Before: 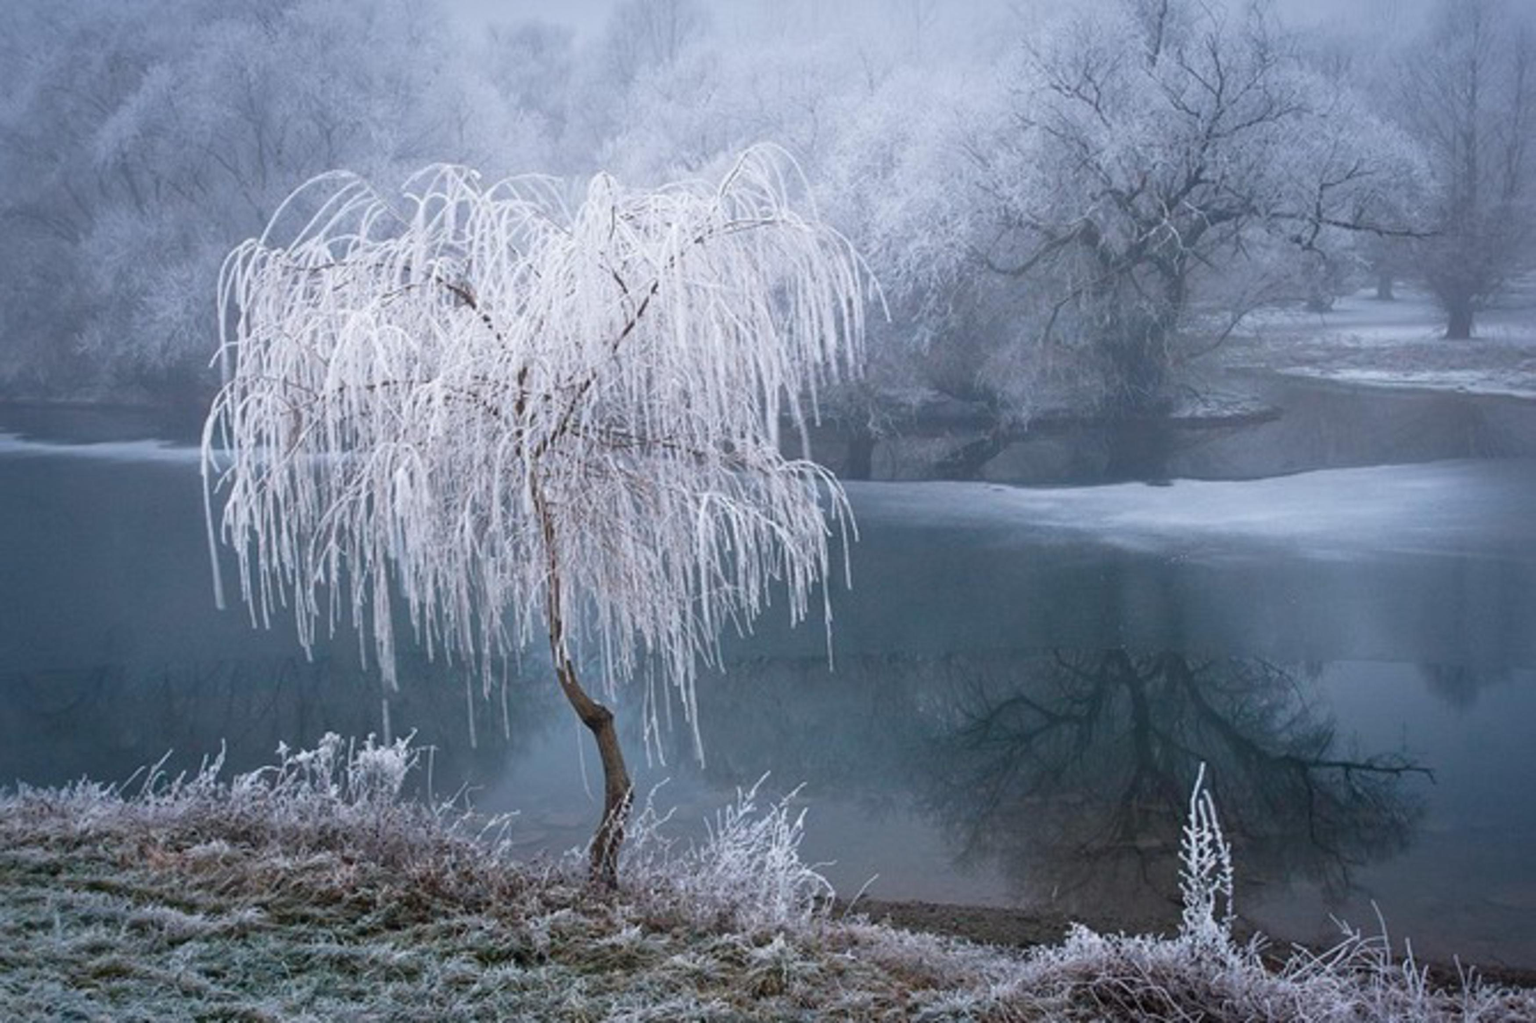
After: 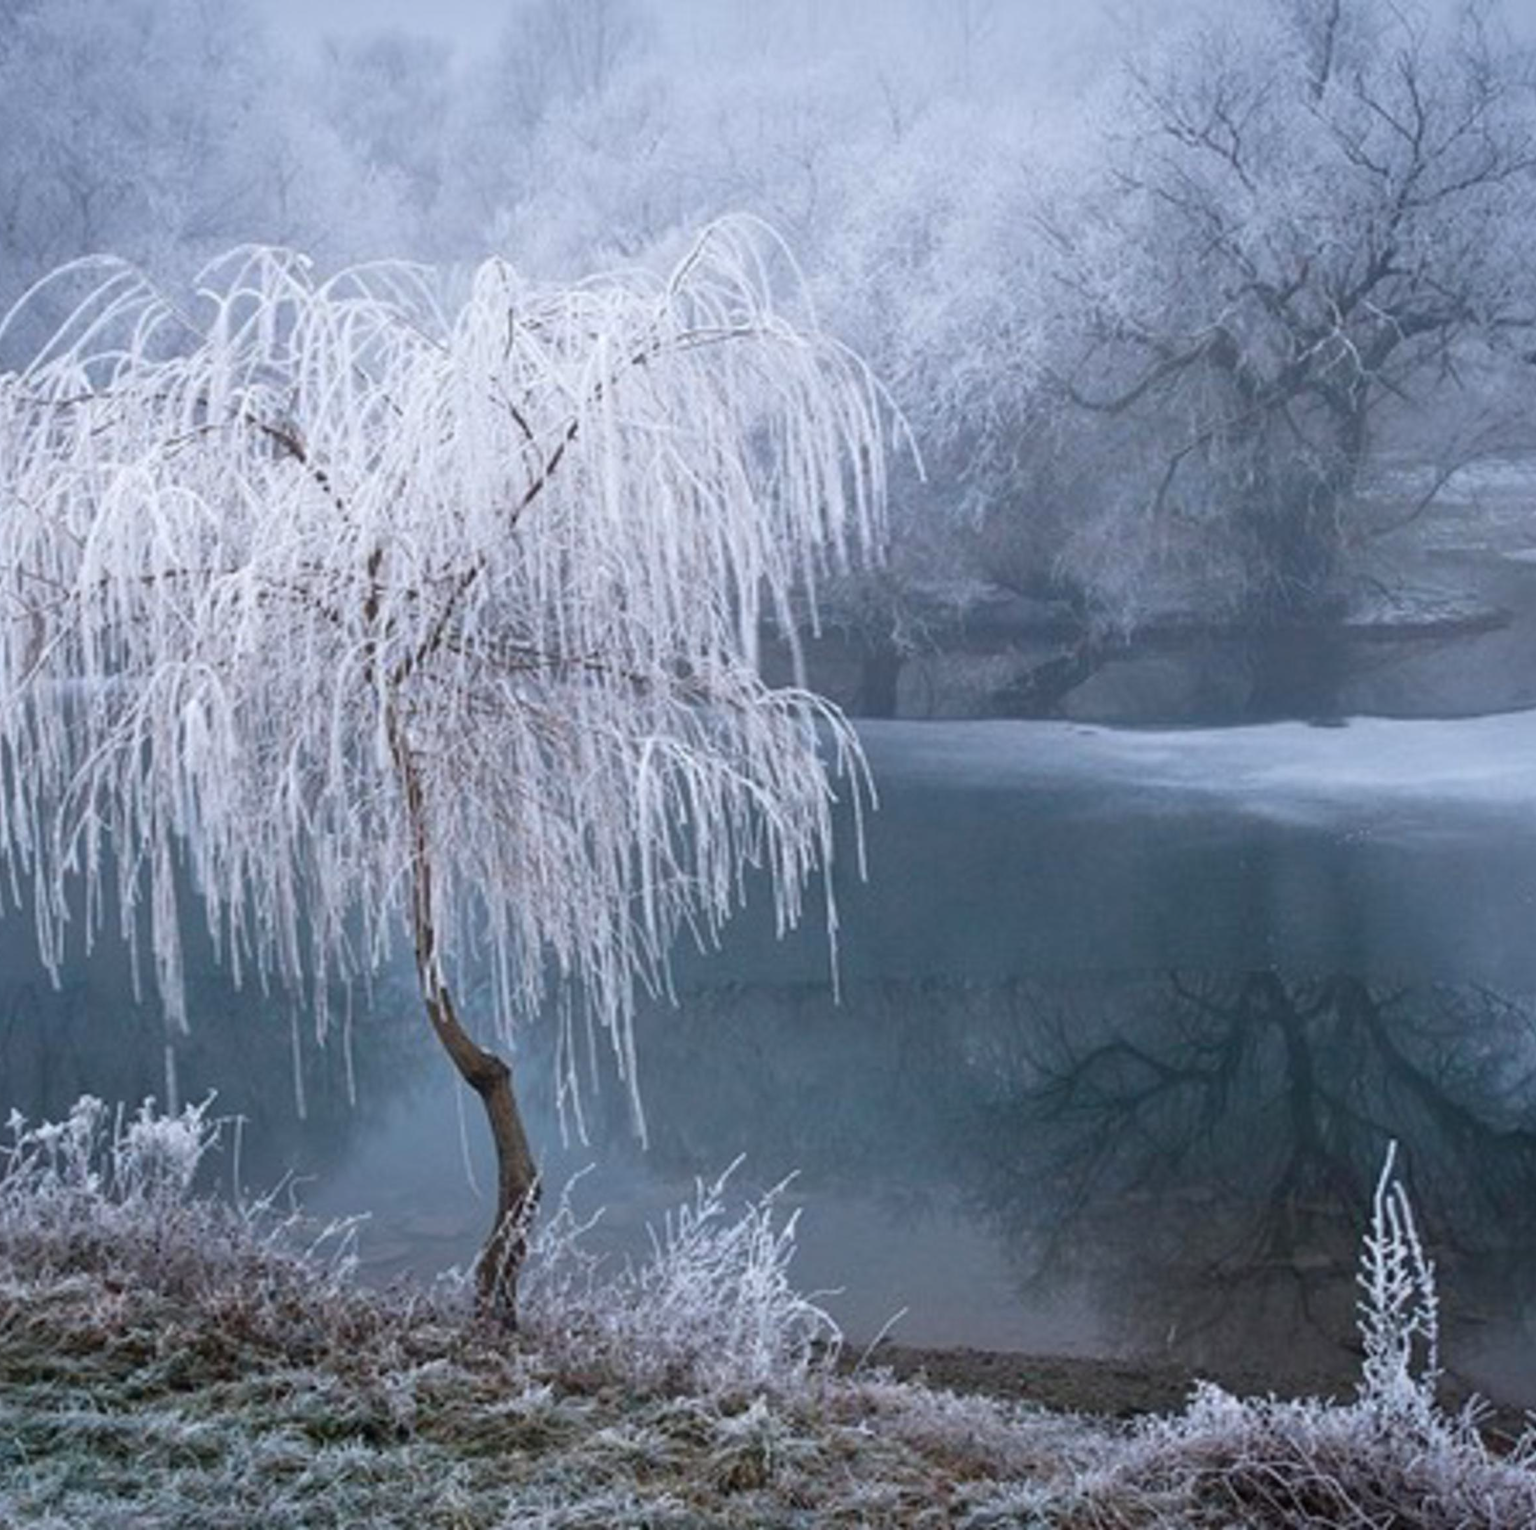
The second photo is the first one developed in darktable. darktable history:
crop and rotate: left 17.732%, right 15.423%
white balance: red 0.988, blue 1.017
